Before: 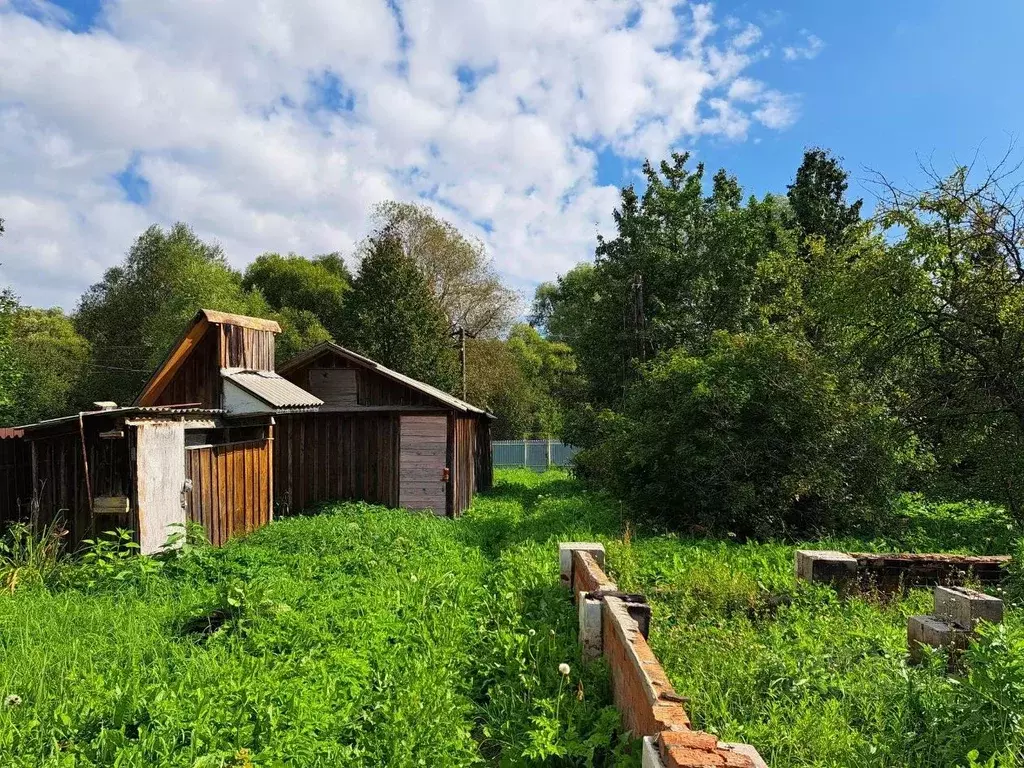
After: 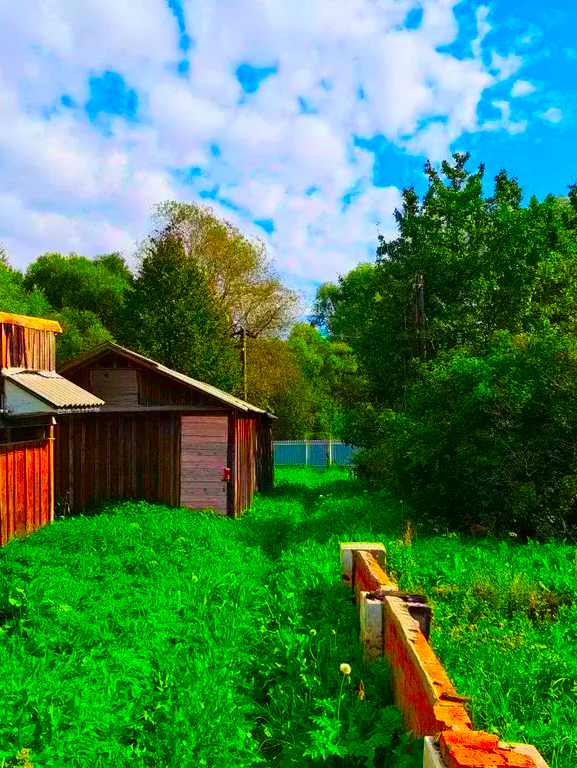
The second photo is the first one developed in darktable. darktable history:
crop: left 21.389%, right 22.233%
color correction: highlights b* 0.02, saturation 2.99
